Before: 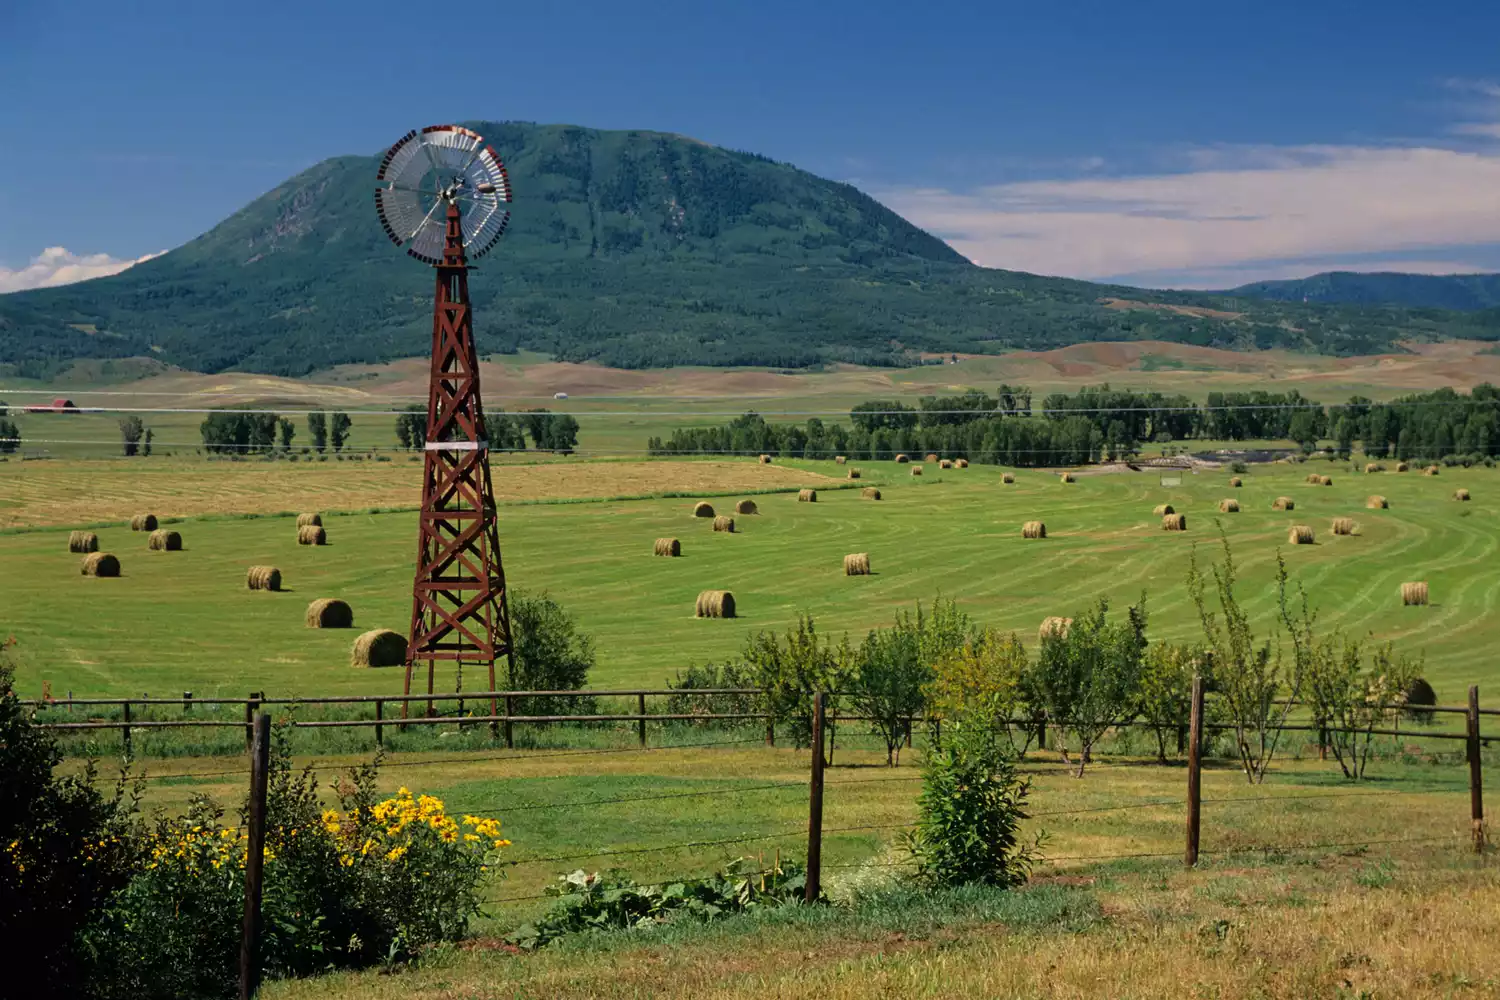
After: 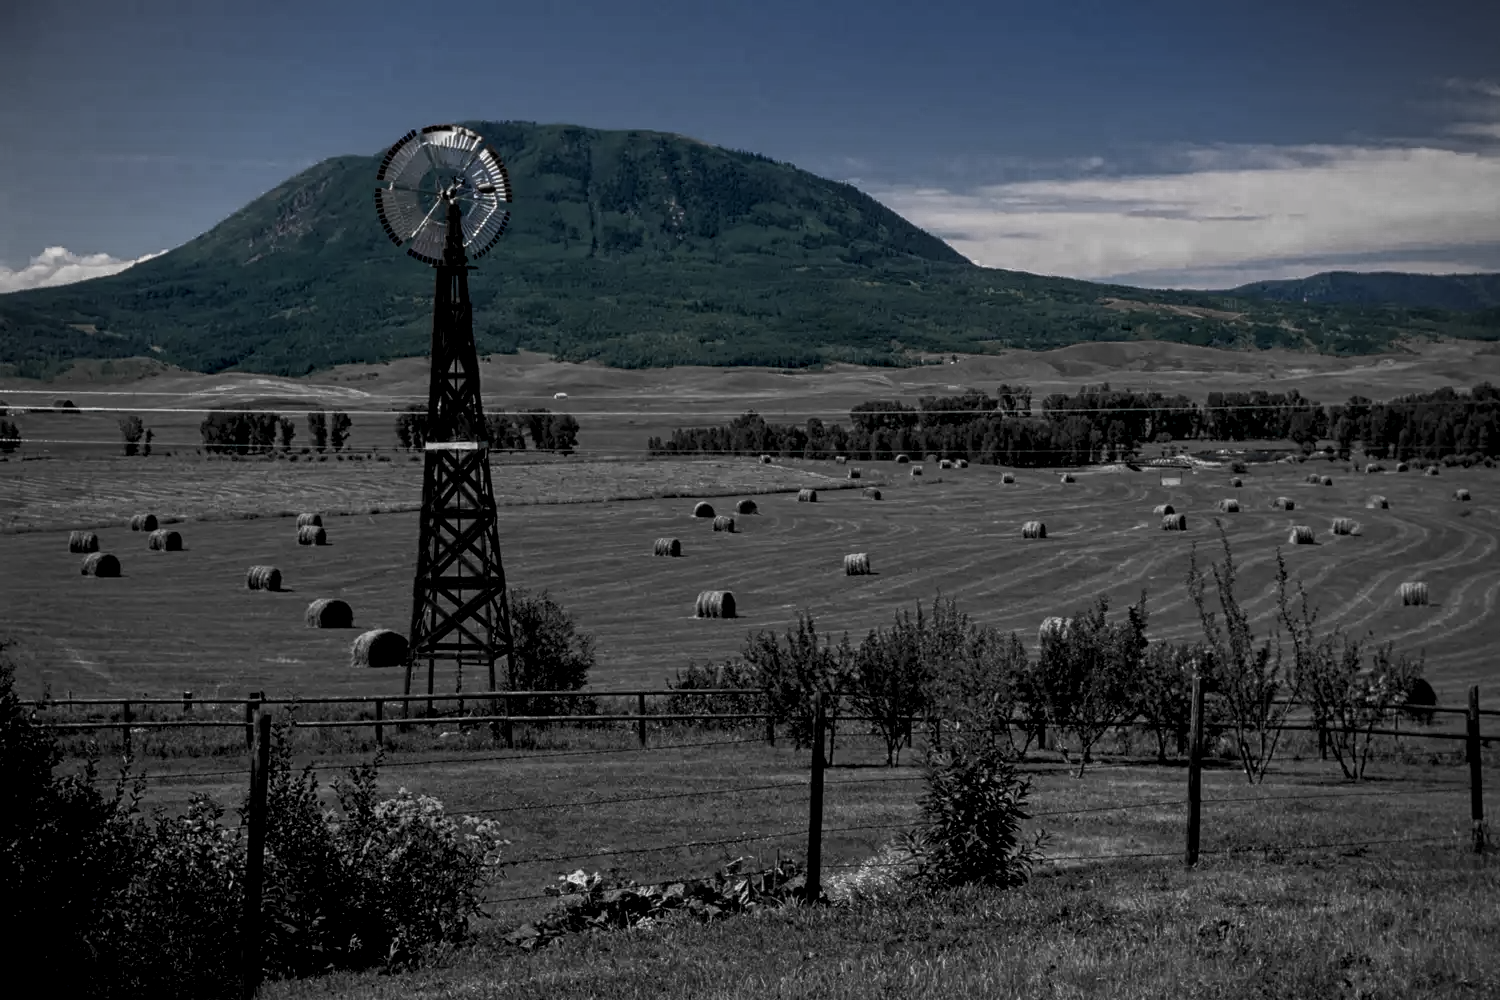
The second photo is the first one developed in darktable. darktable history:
local contrast: highlights 25%, detail 150%
color balance rgb: perceptual saturation grading › highlights -31.88%, perceptual saturation grading › mid-tones 5.8%, perceptual saturation grading › shadows 18.12%, perceptual brilliance grading › highlights 3.62%, perceptual brilliance grading › mid-tones -18.12%, perceptual brilliance grading › shadows -41.3%
color equalizer: saturation › red 0.231, saturation › orange 0.289, saturation › yellow 0.301, saturation › green 0.555, saturation › cyan 0.879, saturation › blue 0.867, saturation › lavender 0.763, saturation › magenta 0.254, brightness › red 0.578, brightness › orange 0.52, brightness › yellow 0.636, brightness › cyan 1.02, brightness › blue 1.02, brightness › magenta 0.694
color equalizer "1": saturation › red 0.231, saturation › orange 0.289, saturation › yellow 0.301, saturation › green 0.555, saturation › cyan 0.879, saturation › blue 0.867, saturation › lavender 0.763, saturation › magenta 0.254
vignetting: on, module defaults
